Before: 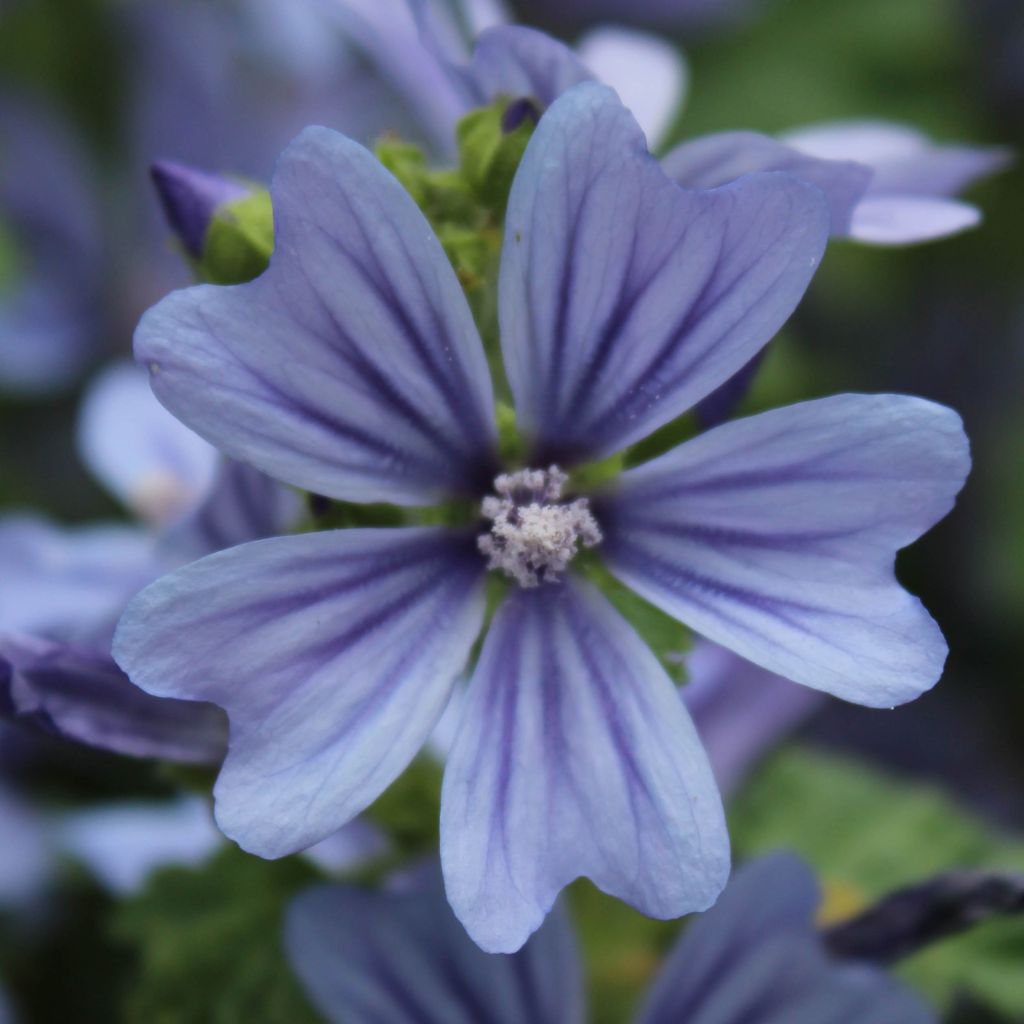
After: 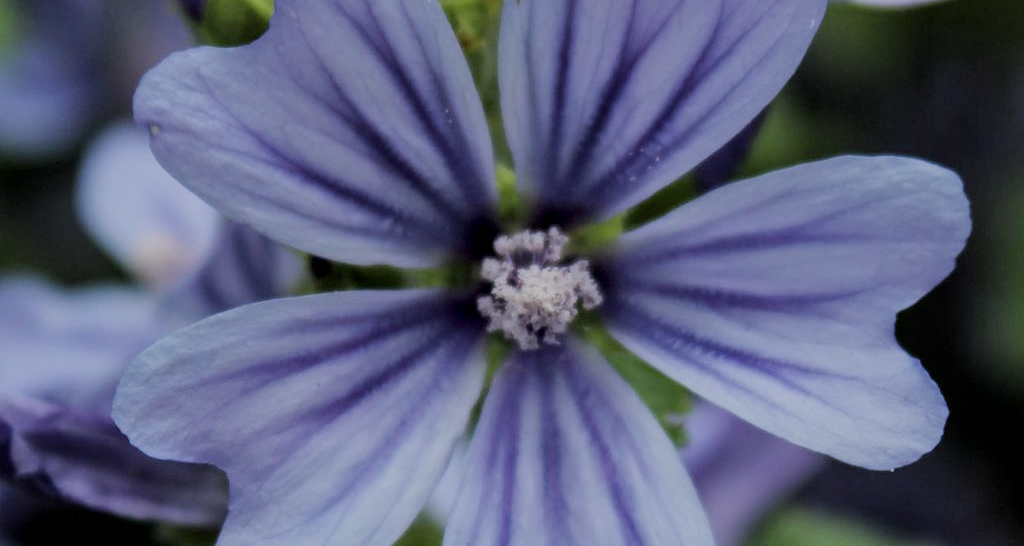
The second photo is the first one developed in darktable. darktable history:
filmic rgb: black relative exposure -6.95 EV, white relative exposure 5.67 EV, hardness 2.86, iterations of high-quality reconstruction 0
sharpen: amount 0.209
crop and rotate: top 23.251%, bottom 23.418%
local contrast: on, module defaults
